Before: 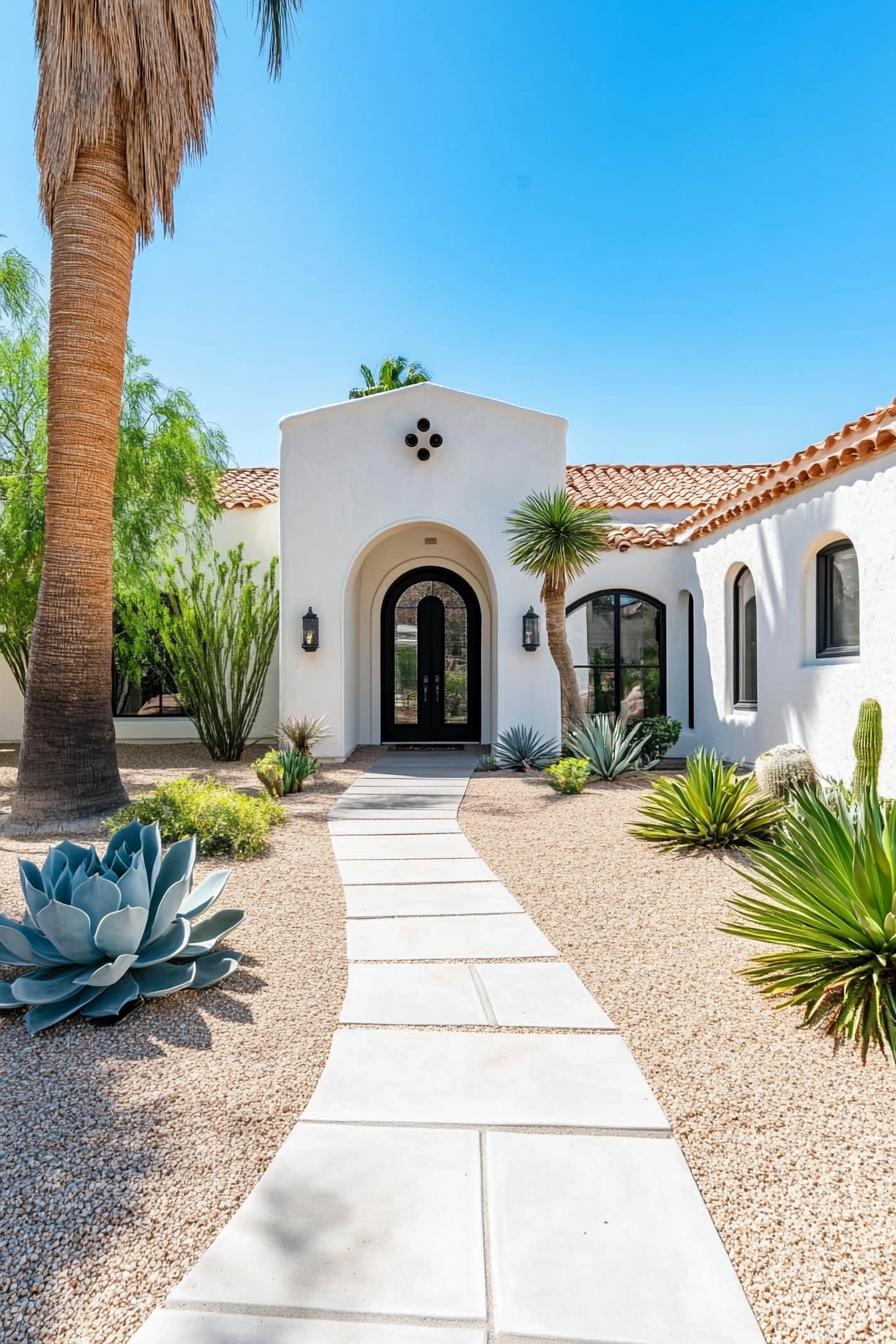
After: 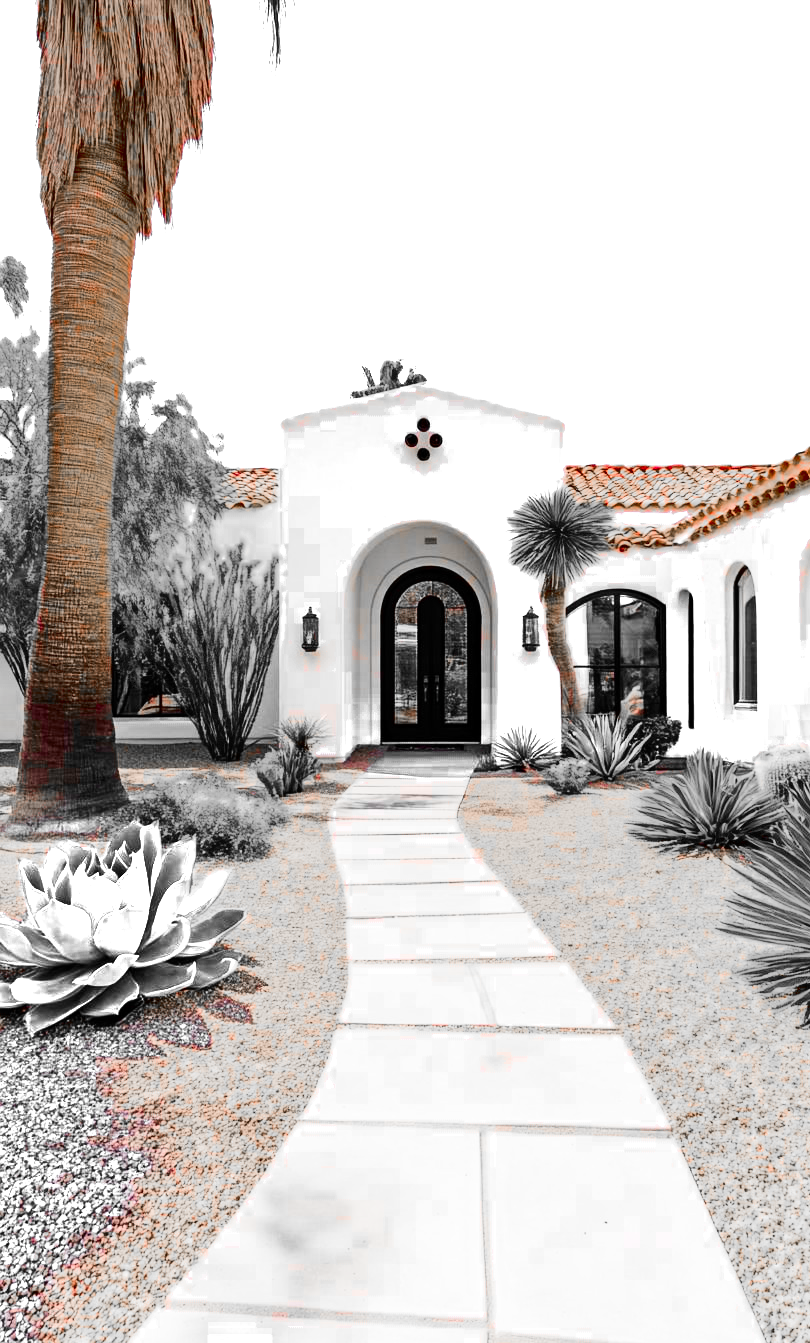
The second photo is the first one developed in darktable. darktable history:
levels: levels [0, 0.499, 1]
contrast brightness saturation: contrast 0.261, brightness 0.014, saturation 0.864
exposure: exposure 0.198 EV, compensate highlight preservation false
color zones: curves: ch0 [(0, 0.352) (0.143, 0.407) (0.286, 0.386) (0.429, 0.431) (0.571, 0.829) (0.714, 0.853) (0.857, 0.833) (1, 0.352)]; ch1 [(0, 0.604) (0.072, 0.726) (0.096, 0.608) (0.205, 0.007) (0.571, -0.006) (0.839, -0.013) (0.857, -0.012) (1, 0.604)]
tone curve: curves: ch0 [(0, 0) (0.004, 0.001) (0.133, 0.112) (0.325, 0.362) (0.832, 0.893) (1, 1)]
crop: right 9.507%, bottom 0.048%
color balance rgb: linear chroma grading › global chroma 14.948%, perceptual saturation grading › global saturation 25.805%, contrast -10.045%
